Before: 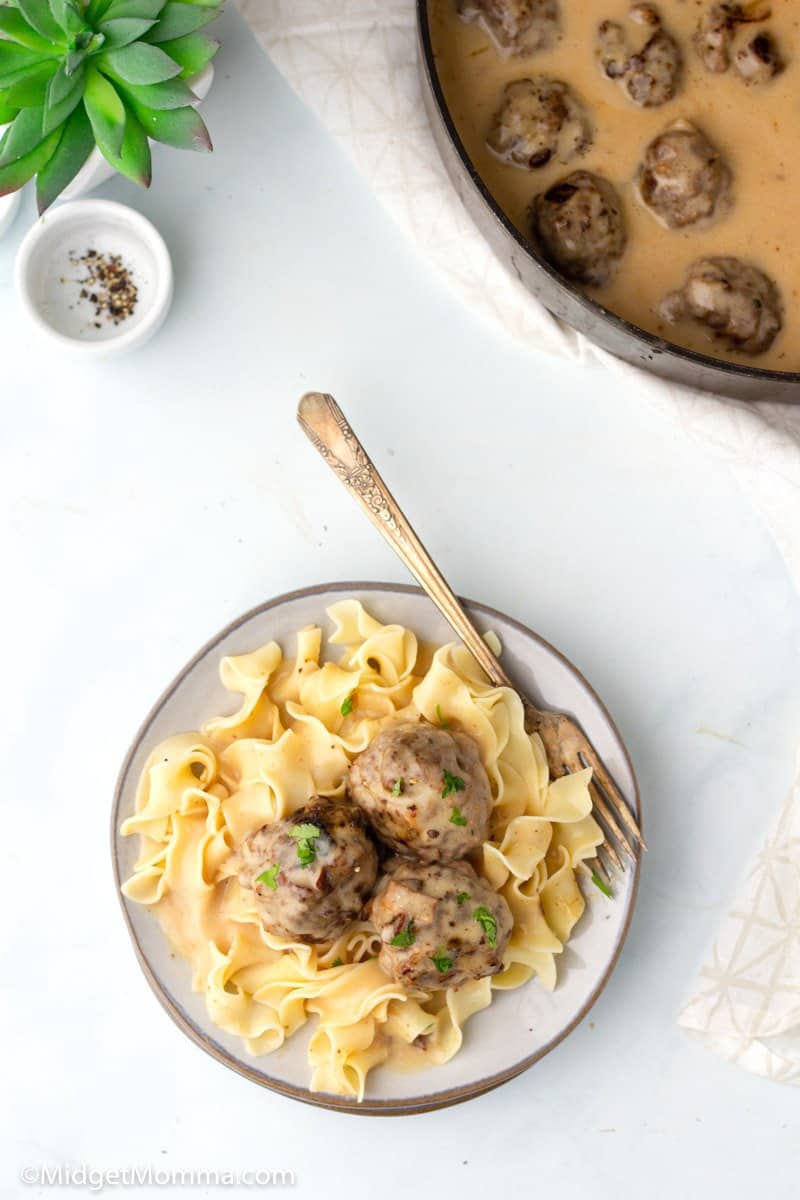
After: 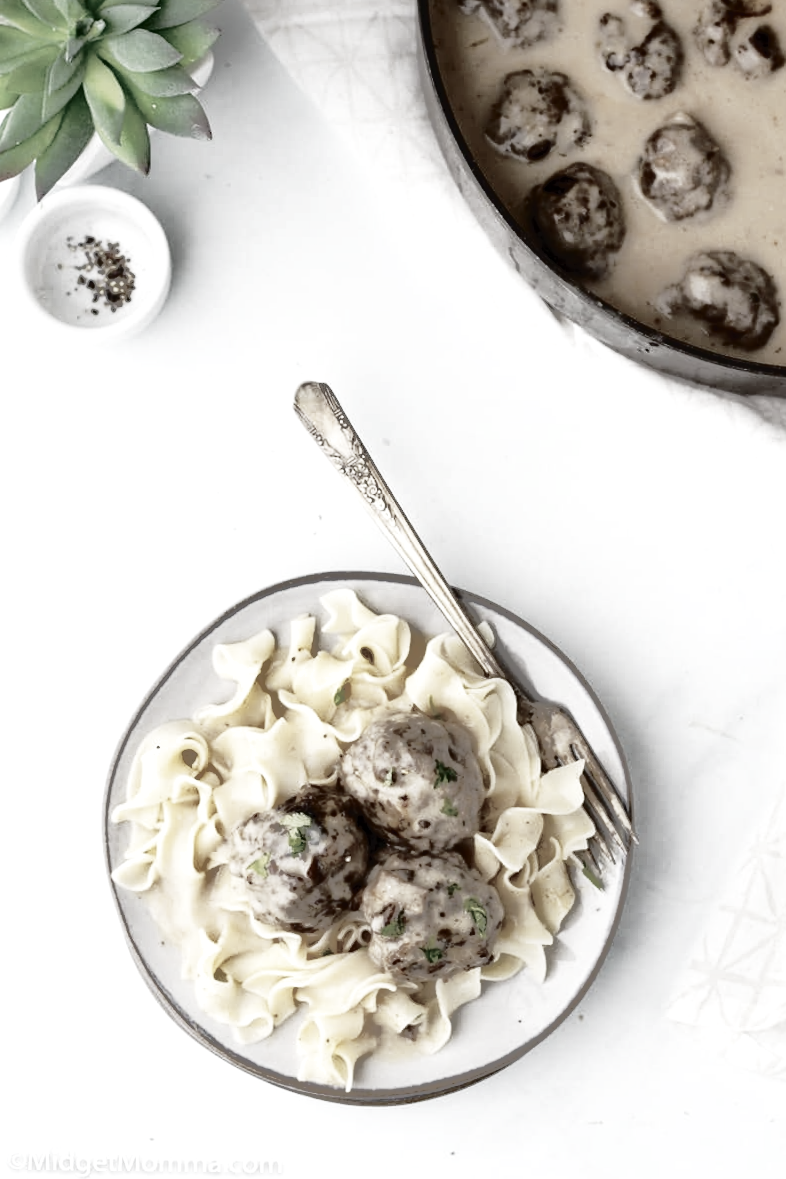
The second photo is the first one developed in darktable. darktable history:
contrast brightness saturation: contrast 0.235, brightness -0.231, saturation 0.136
crop and rotate: angle -0.66°
exposure: black level correction 0.001, exposure 0.193 EV, compensate exposure bias true, compensate highlight preservation false
color correction: highlights b* -0.007, saturation 0.206
shadows and highlights: shadows 40, highlights -59.77
base curve: curves: ch0 [(0, 0) (0.028, 0.03) (0.121, 0.232) (0.46, 0.748) (0.859, 0.968) (1, 1)], preserve colors none
tone curve: curves: ch0 [(0, 0) (0.003, 0.019) (0.011, 0.022) (0.025, 0.027) (0.044, 0.037) (0.069, 0.049) (0.1, 0.066) (0.136, 0.091) (0.177, 0.125) (0.224, 0.159) (0.277, 0.206) (0.335, 0.266) (0.399, 0.332) (0.468, 0.411) (0.543, 0.492) (0.623, 0.577) (0.709, 0.668) (0.801, 0.767) (0.898, 0.869) (1, 1)], color space Lab, independent channels, preserve colors none
